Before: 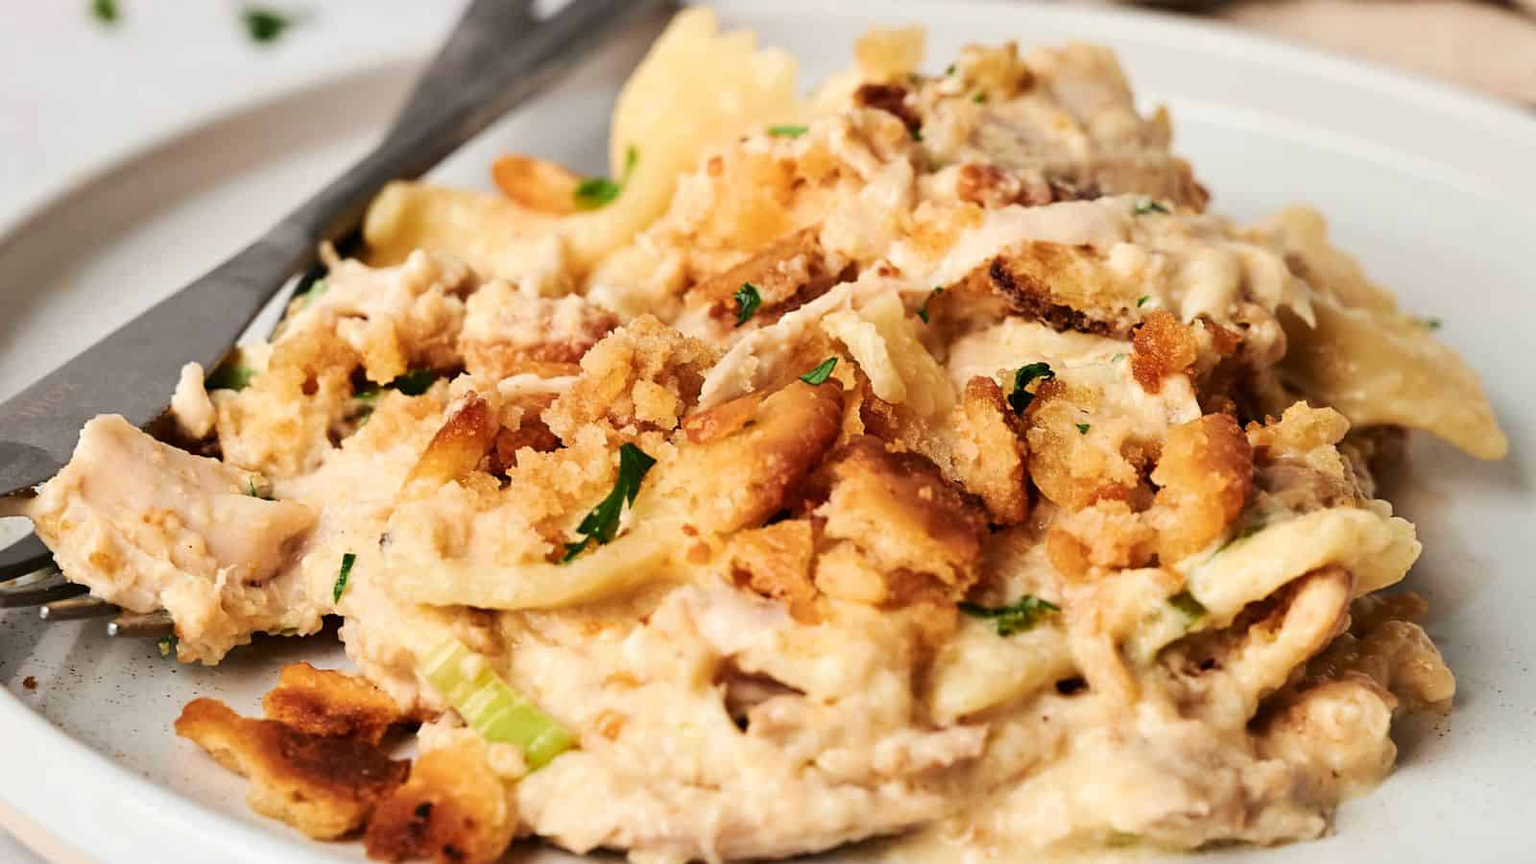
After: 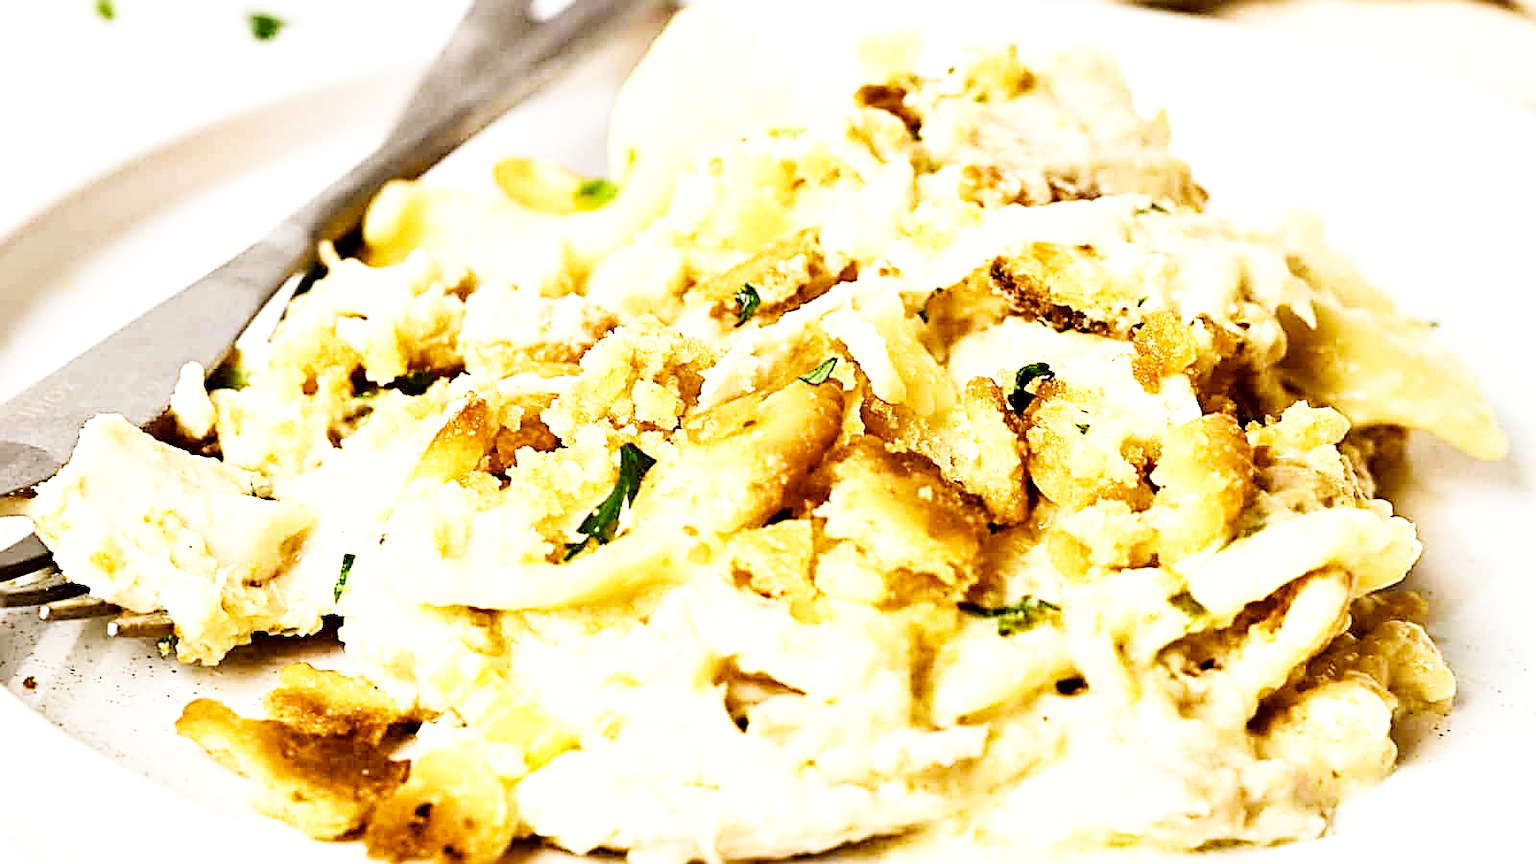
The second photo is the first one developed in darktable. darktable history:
base curve: curves: ch0 [(0, 0.003) (0.001, 0.002) (0.006, 0.004) (0.02, 0.022) (0.048, 0.086) (0.094, 0.234) (0.162, 0.431) (0.258, 0.629) (0.385, 0.8) (0.548, 0.918) (0.751, 0.988) (1, 1)], preserve colors none
exposure: black level correction 0.001, exposure 0.601 EV, compensate highlight preservation false
color zones: curves: ch2 [(0, 0.558) (0.066, 0.578) (0.286, 0.504) (0.429, 0.5) (0.571, 0.5) (0.714, 0.5) (0.857, 0.5) (1, 0.558)]
sharpen: radius 2.675, amount 0.669
levels: levels [0.023, 0.511, 1]
fill light: exposure -1.38 EV
color balance: mode lift, gamma, gain (sRGB), lift [1, 1.028, 1, 0.973]
